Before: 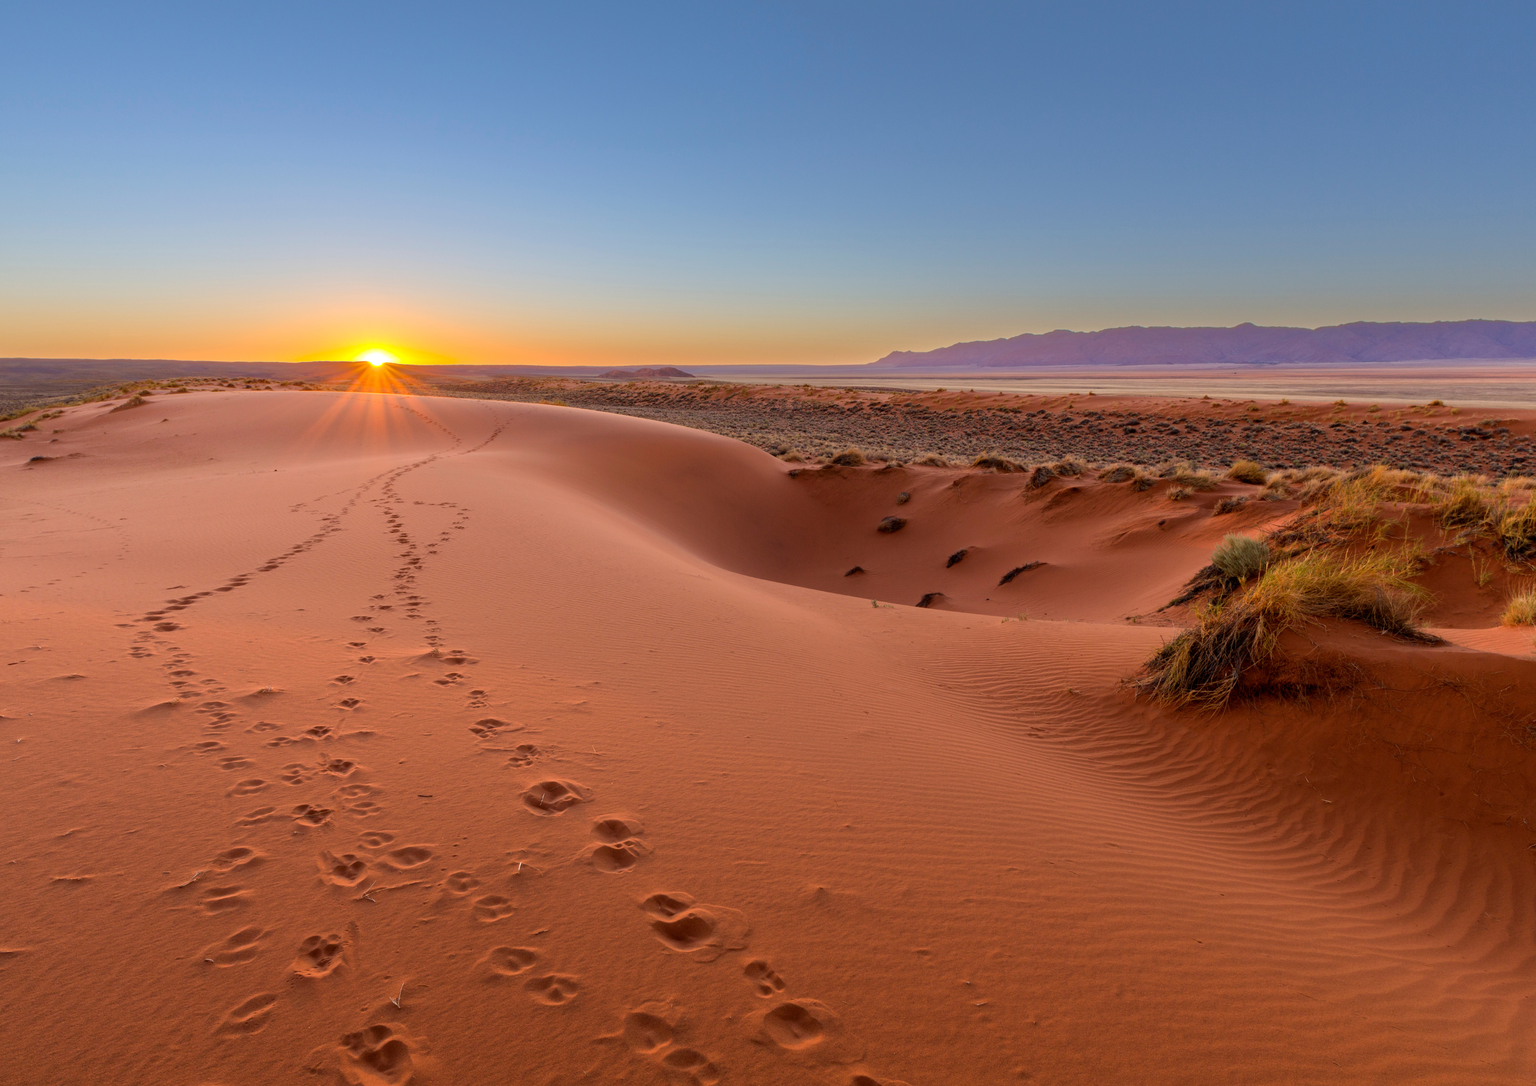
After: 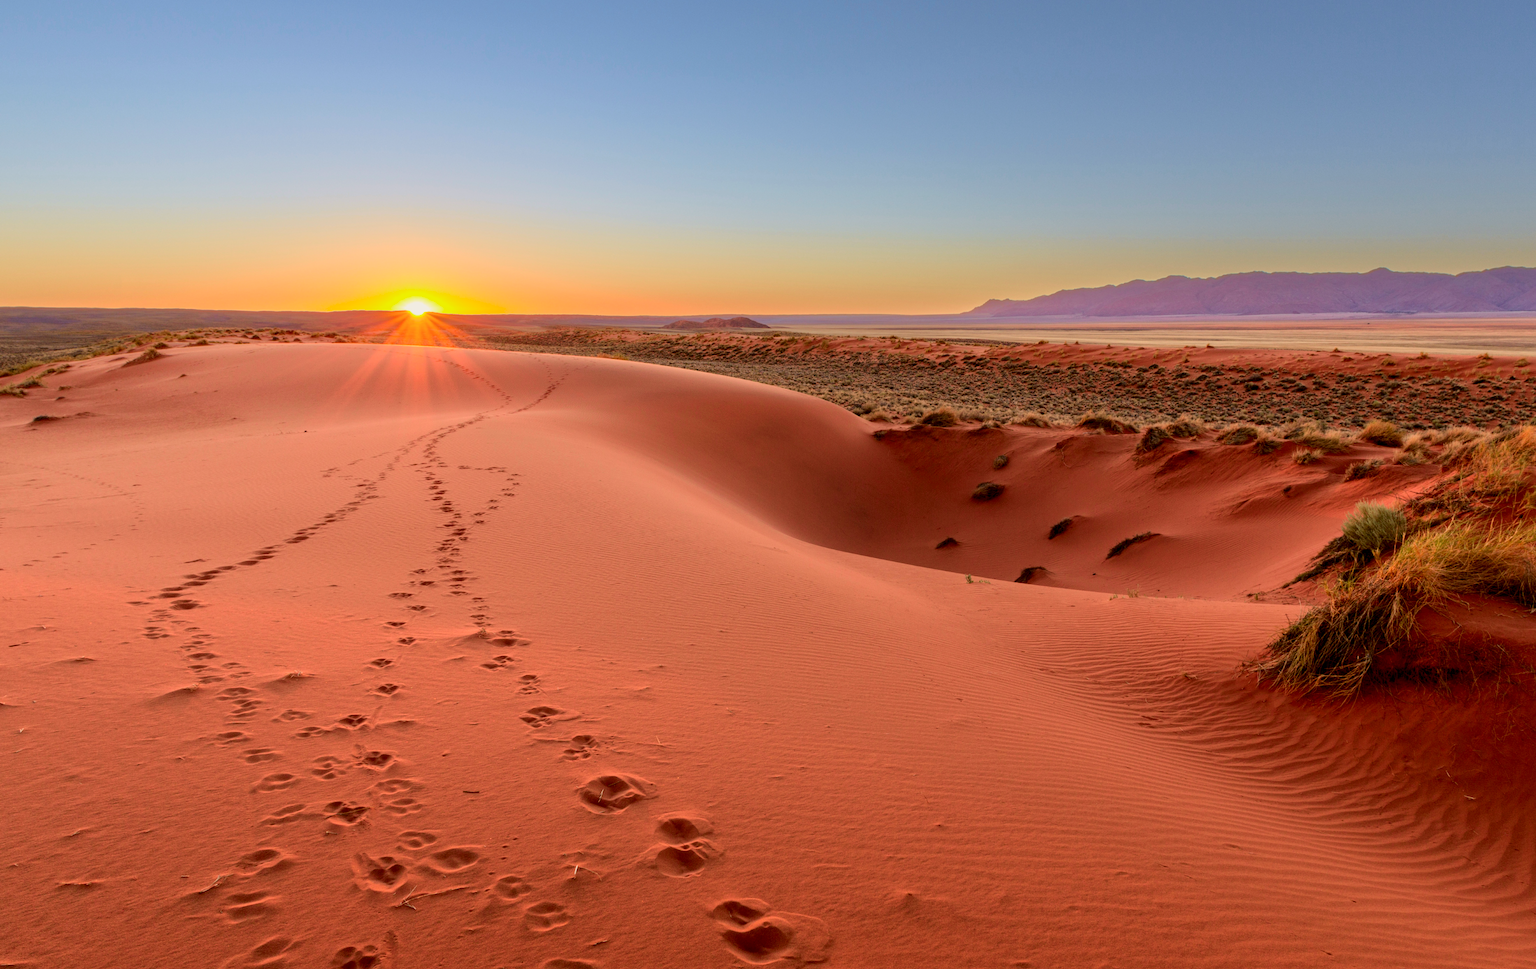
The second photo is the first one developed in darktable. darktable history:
exposure: exposure 0 EV, compensate highlight preservation false
tone curve: curves: ch0 [(0, 0) (0.091, 0.066) (0.184, 0.16) (0.491, 0.519) (0.748, 0.765) (1, 0.919)]; ch1 [(0, 0) (0.179, 0.173) (0.322, 0.32) (0.424, 0.424) (0.502, 0.504) (0.56, 0.575) (0.631, 0.675) (0.777, 0.806) (1, 1)]; ch2 [(0, 0) (0.434, 0.447) (0.485, 0.495) (0.524, 0.563) (0.676, 0.691) (1, 1)], color space Lab, independent channels, preserve colors none
local contrast: highlights 100%, shadows 100%, detail 120%, midtone range 0.2
crop: top 7.49%, right 9.717%, bottom 11.943%
